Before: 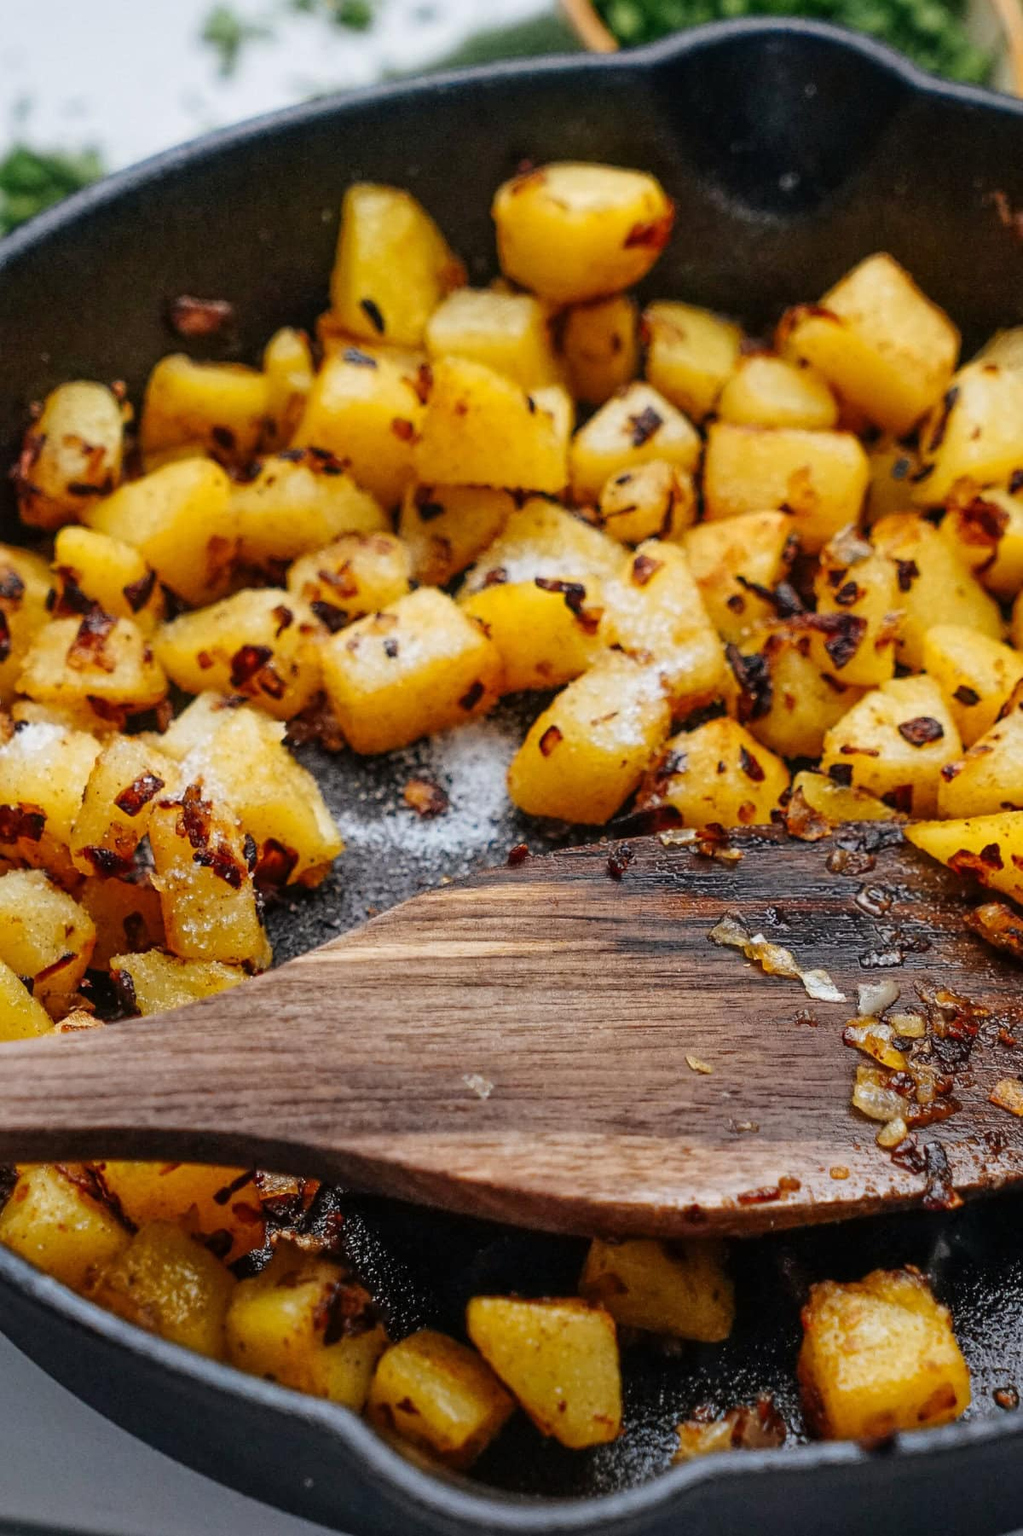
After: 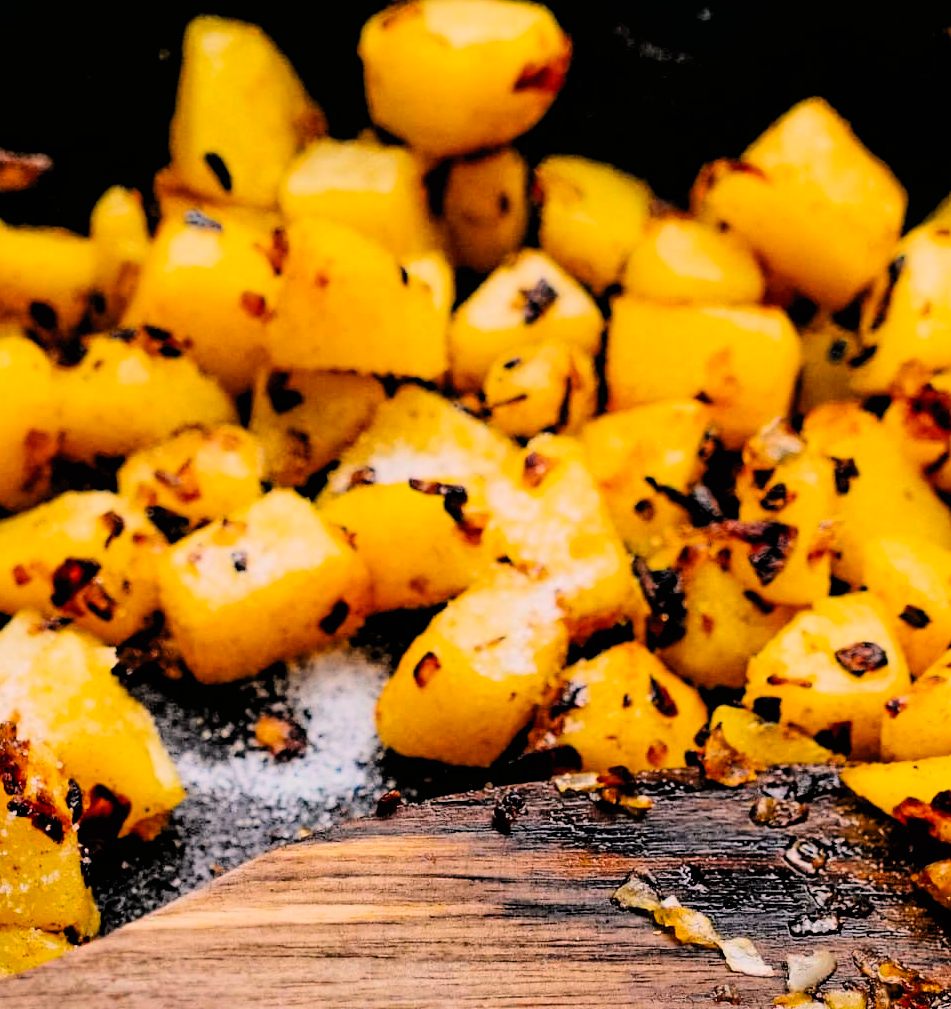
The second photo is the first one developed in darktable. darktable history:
color balance rgb: highlights gain › chroma 2.037%, highlights gain › hue 45.07°, perceptual saturation grading › global saturation 25.314%
crop: left 18.255%, top 11.07%, right 2.468%, bottom 32.897%
contrast brightness saturation: contrast 0.204, brightness 0.164, saturation 0.221
filmic rgb: black relative exposure -2.83 EV, white relative exposure 4.56 EV, hardness 1.74, contrast 1.246, color science v6 (2022)
